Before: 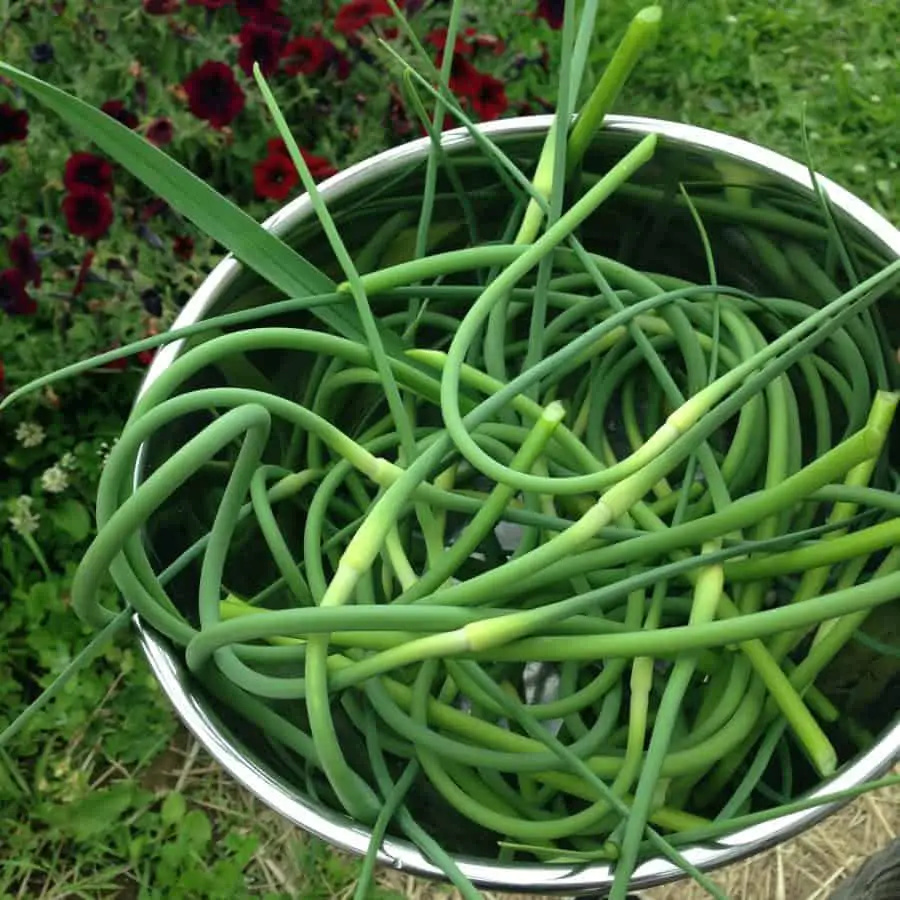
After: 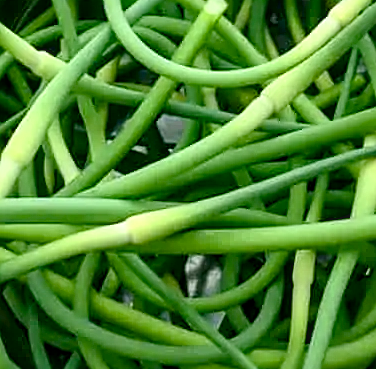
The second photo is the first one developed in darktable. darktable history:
tone curve: curves: ch0 [(0, 0) (0.118, 0.034) (0.182, 0.124) (0.265, 0.214) (0.504, 0.508) (0.783, 0.825) (1, 1)], color space Lab, independent channels, preserve colors none
crop: left 37.665%, top 45.321%, right 20.486%, bottom 13.618%
exposure: exposure 0.203 EV, compensate highlight preservation false
color balance rgb: perceptual saturation grading › global saturation 39.435%, perceptual saturation grading › highlights -50.446%, perceptual saturation grading › shadows 30.754%
tone equalizer: smoothing diameter 24.99%, edges refinement/feathering 10.26, preserve details guided filter
local contrast: on, module defaults
sharpen: on, module defaults
